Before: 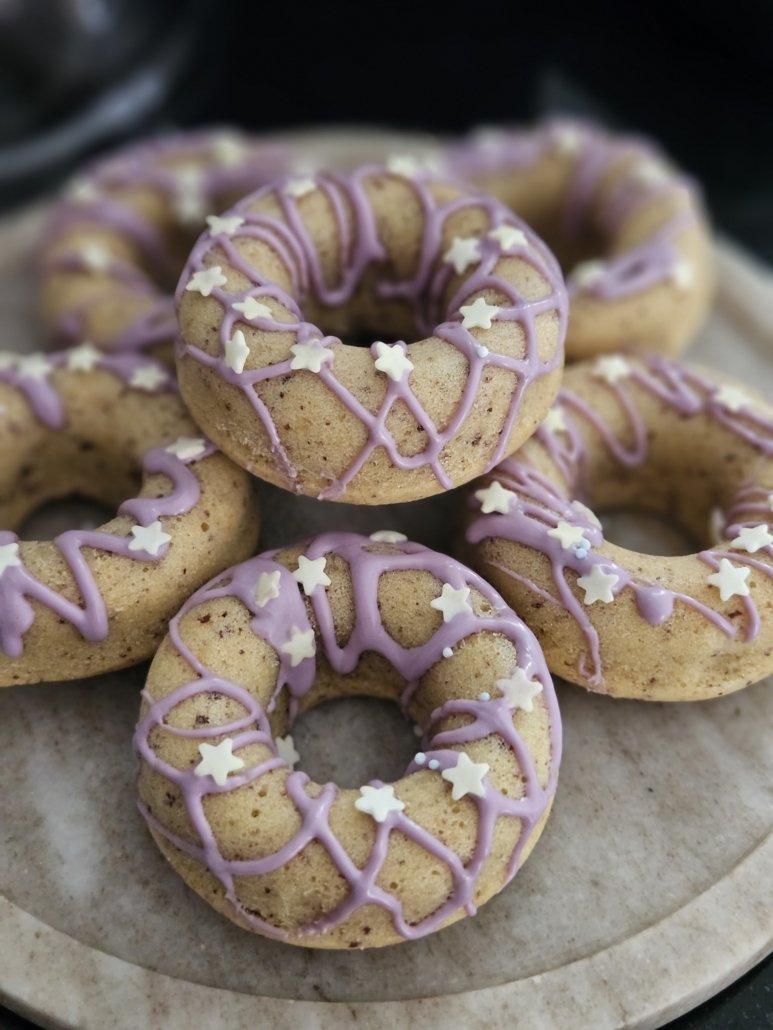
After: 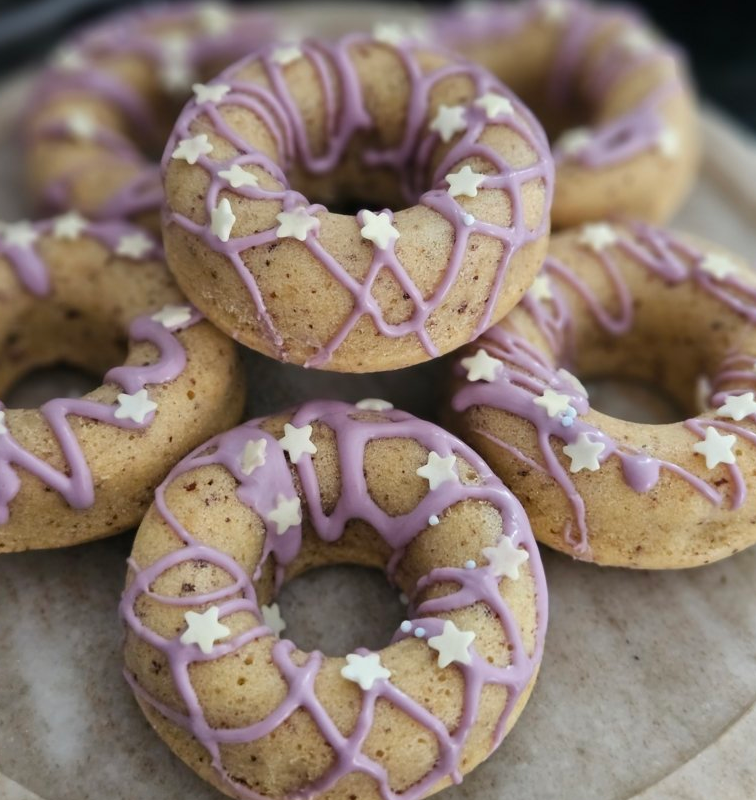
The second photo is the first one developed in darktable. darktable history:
crop and rotate: left 1.936%, top 12.869%, right 0.228%, bottom 9.419%
